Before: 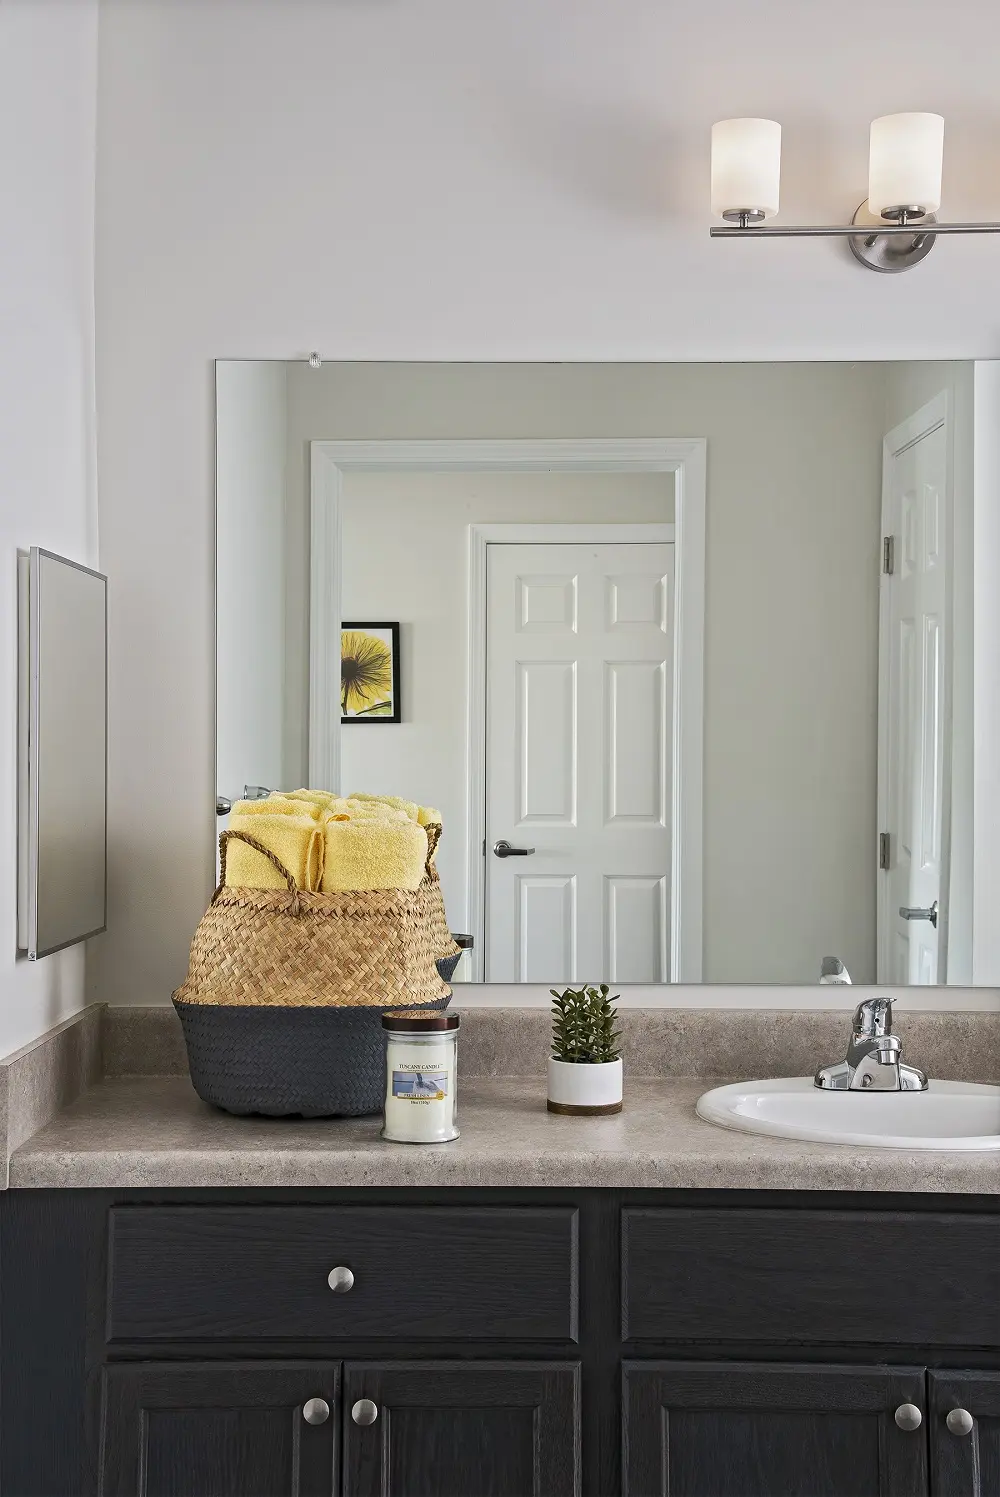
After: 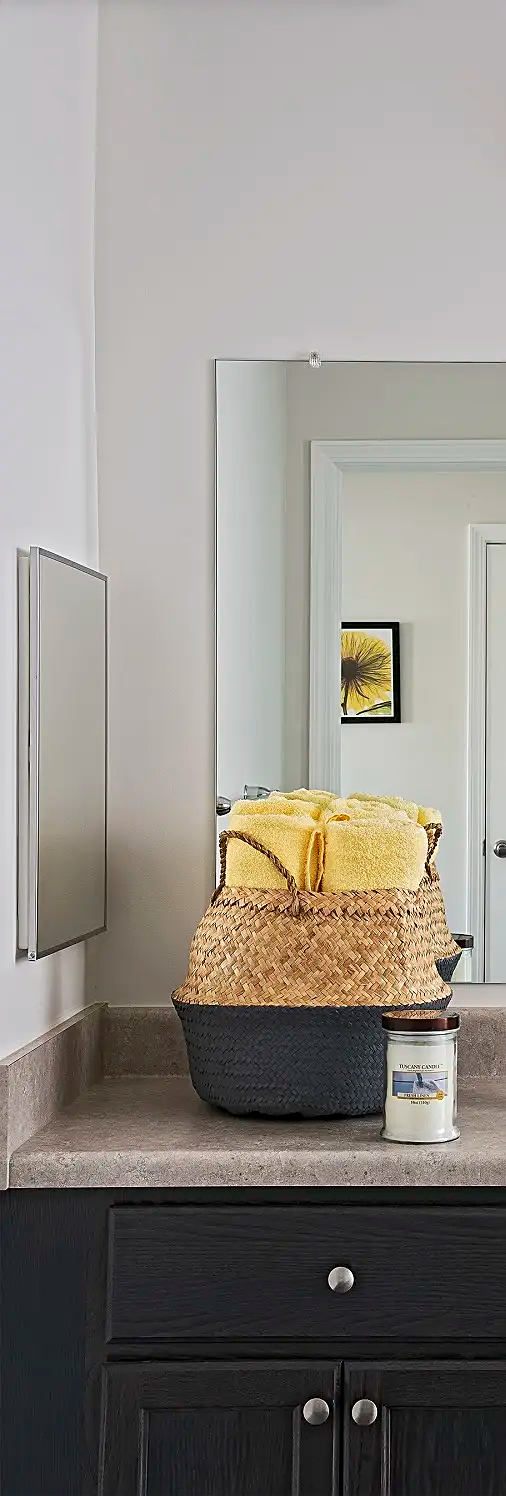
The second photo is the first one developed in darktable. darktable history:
sharpen: on, module defaults
crop and rotate: left 0.047%, top 0%, right 49.31%
